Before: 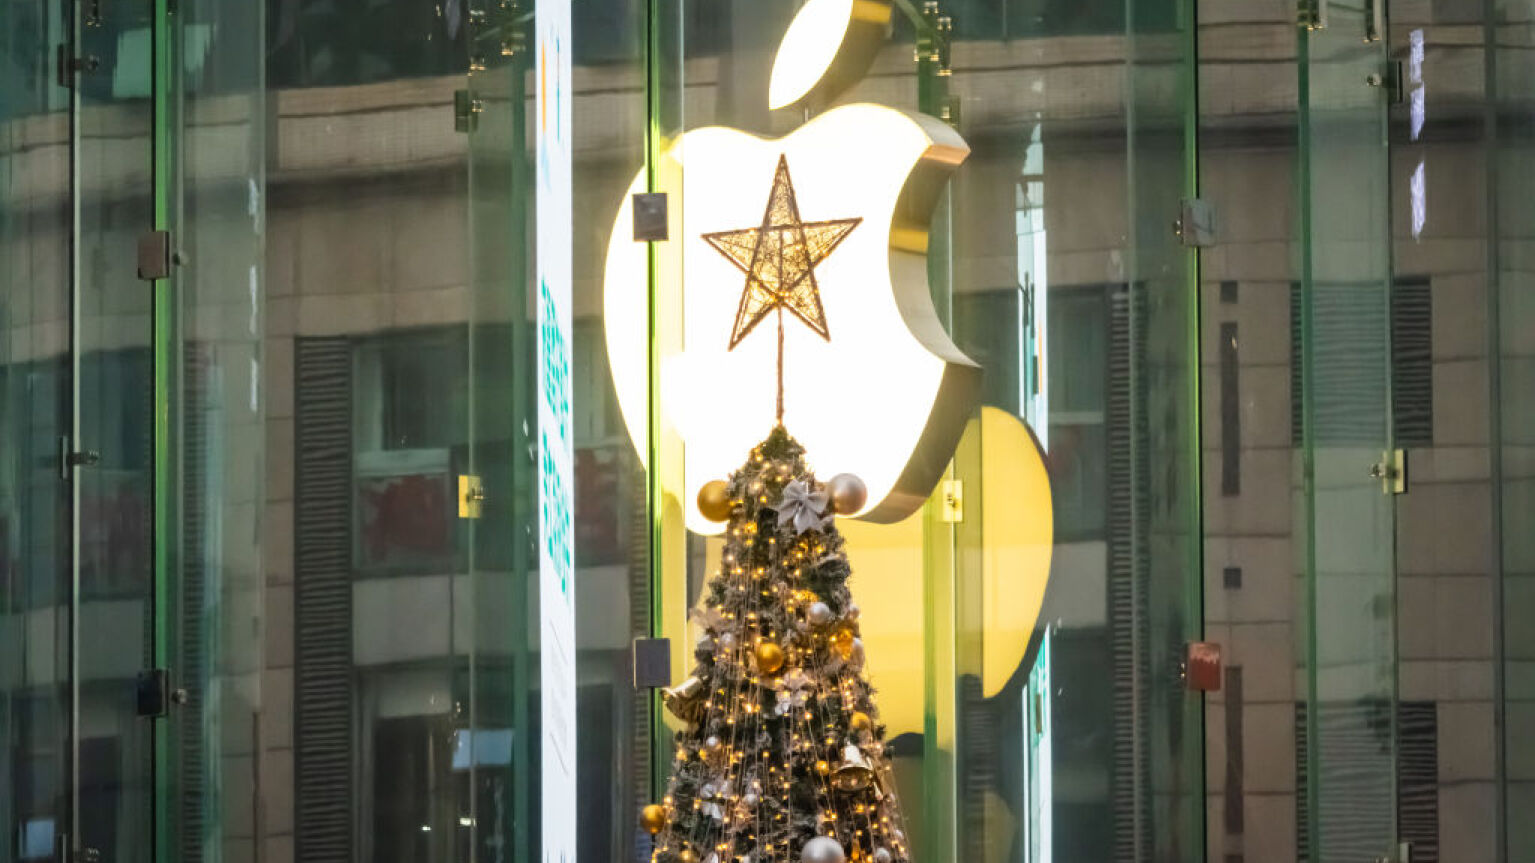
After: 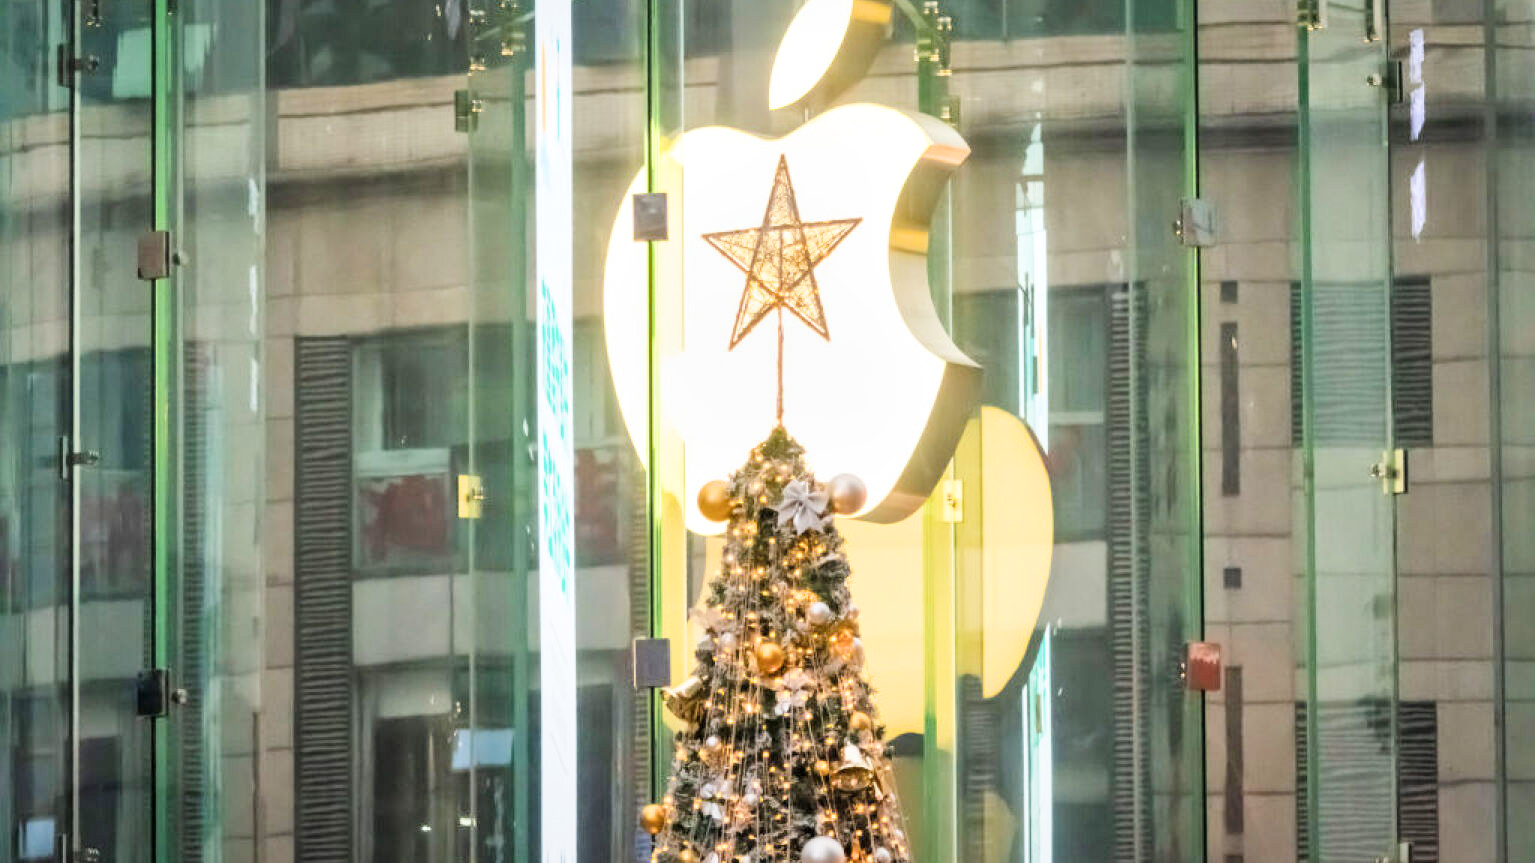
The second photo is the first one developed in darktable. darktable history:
filmic rgb: black relative exposure -7.65 EV, white relative exposure 4.56 EV, threshold 5.96 EV, hardness 3.61, enable highlight reconstruction true
exposure: black level correction 0, exposure 1.452 EV, compensate exposure bias true, compensate highlight preservation false
local contrast: mode bilateral grid, contrast 19, coarseness 51, detail 128%, midtone range 0.2
